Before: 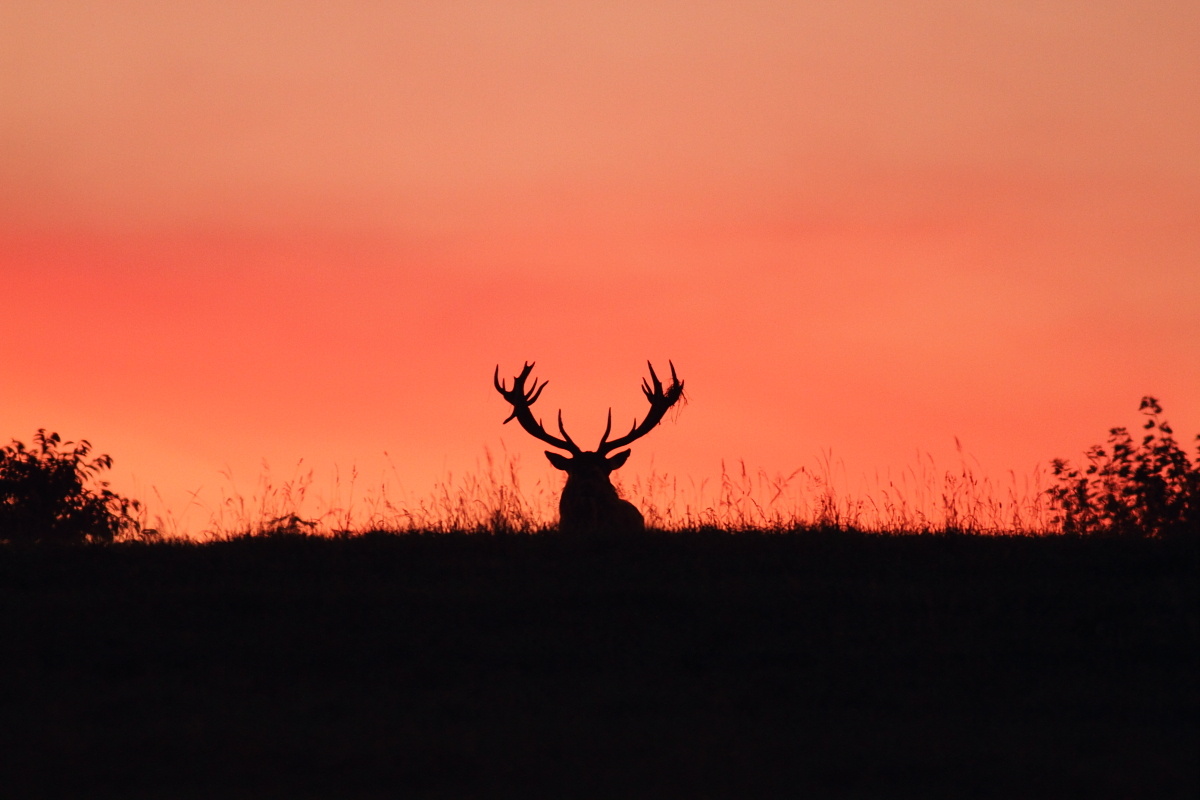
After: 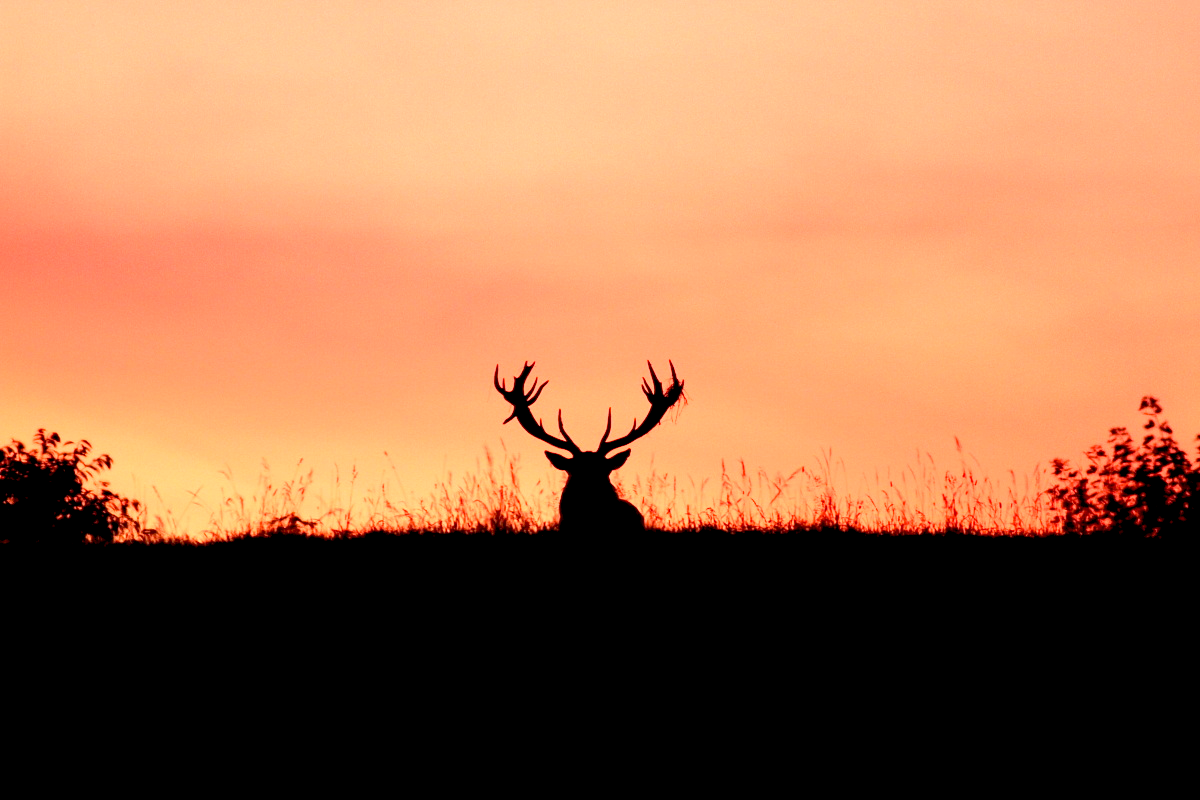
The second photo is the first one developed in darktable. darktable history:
exposure: black level correction 0.012, exposure 0.7 EV, compensate exposure bias true, compensate highlight preservation false
velvia: strength 21.76%
